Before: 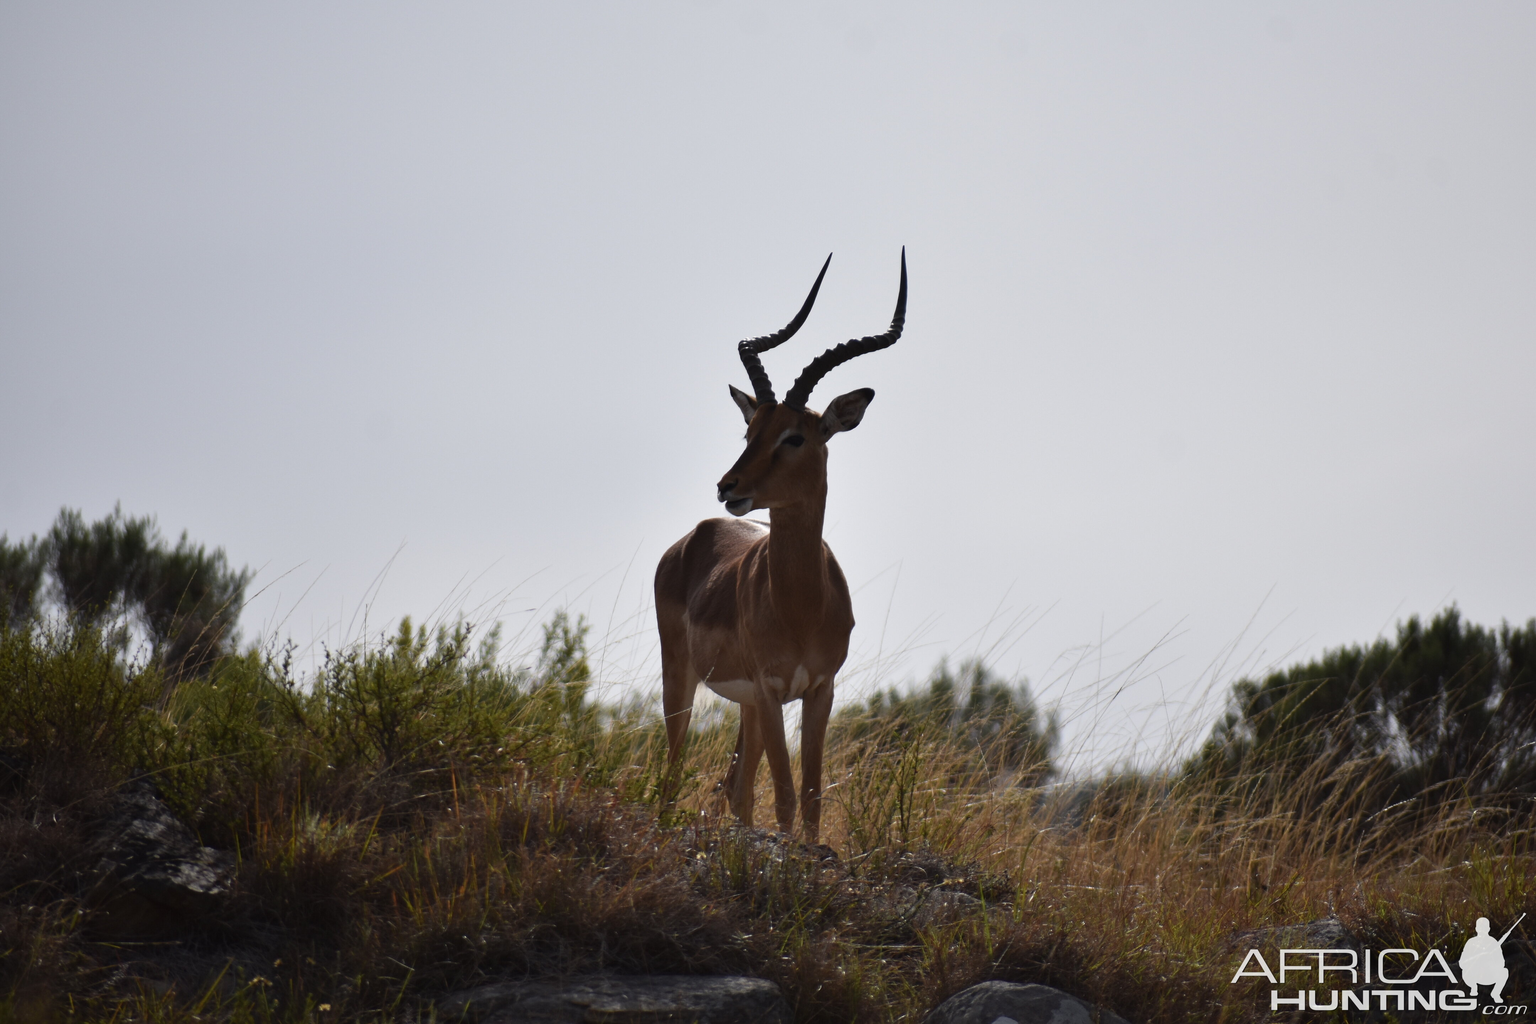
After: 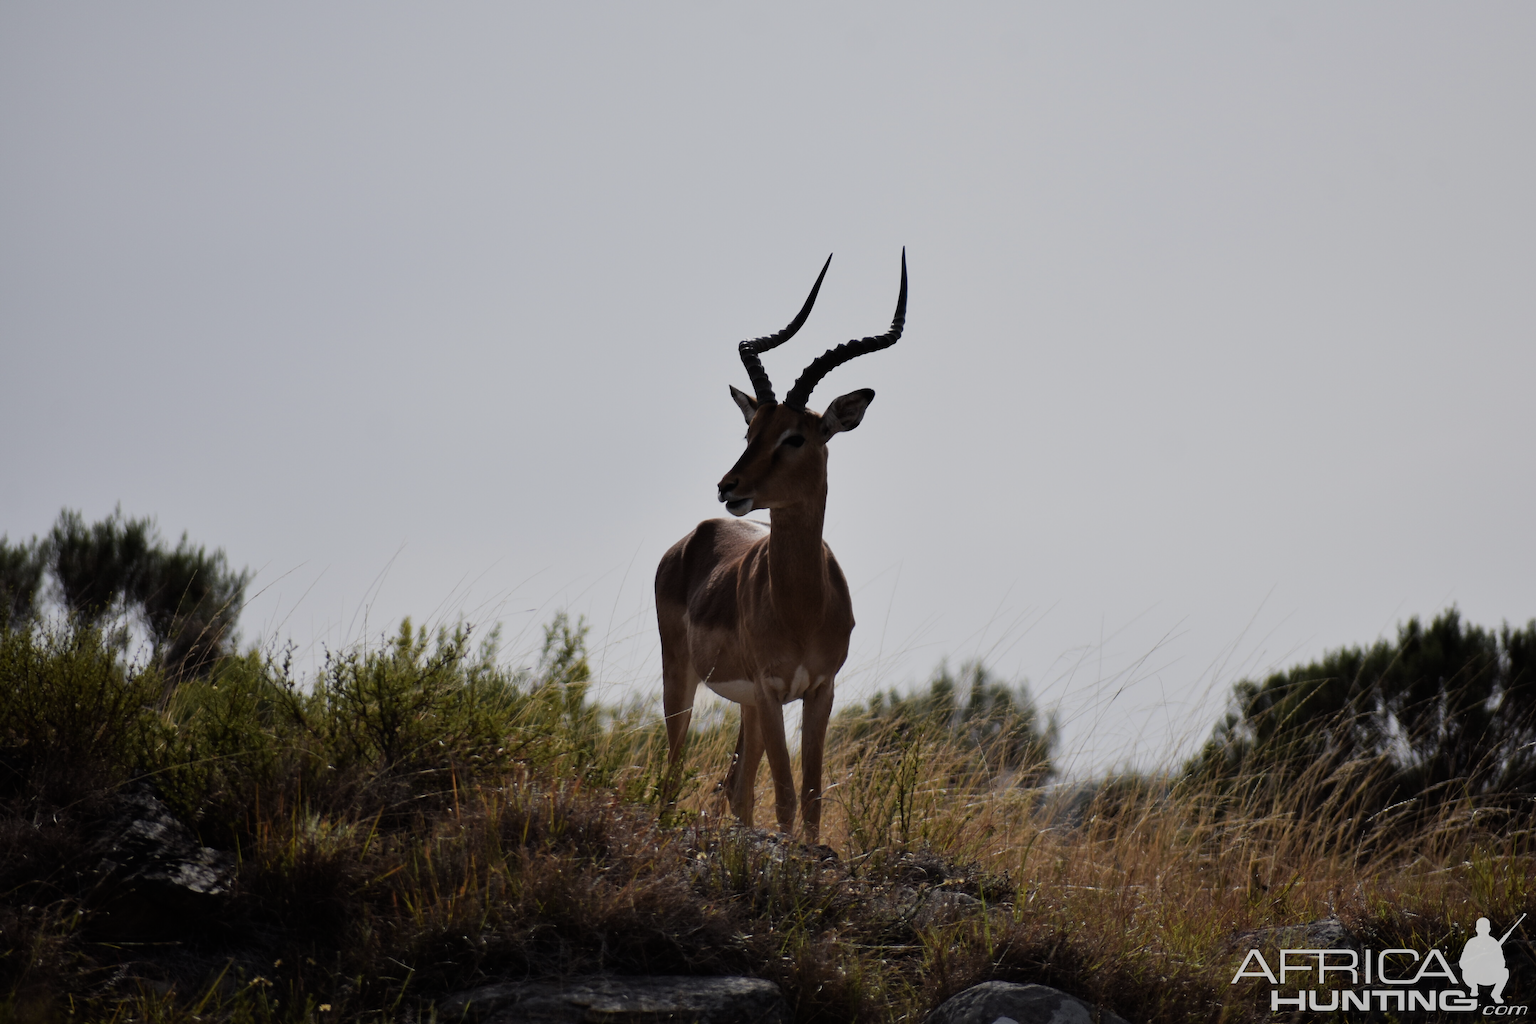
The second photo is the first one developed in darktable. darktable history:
filmic rgb: black relative exposure -7.65 EV, white relative exposure 4.56 EV, threshold 5.94 EV, hardness 3.61, enable highlight reconstruction true
